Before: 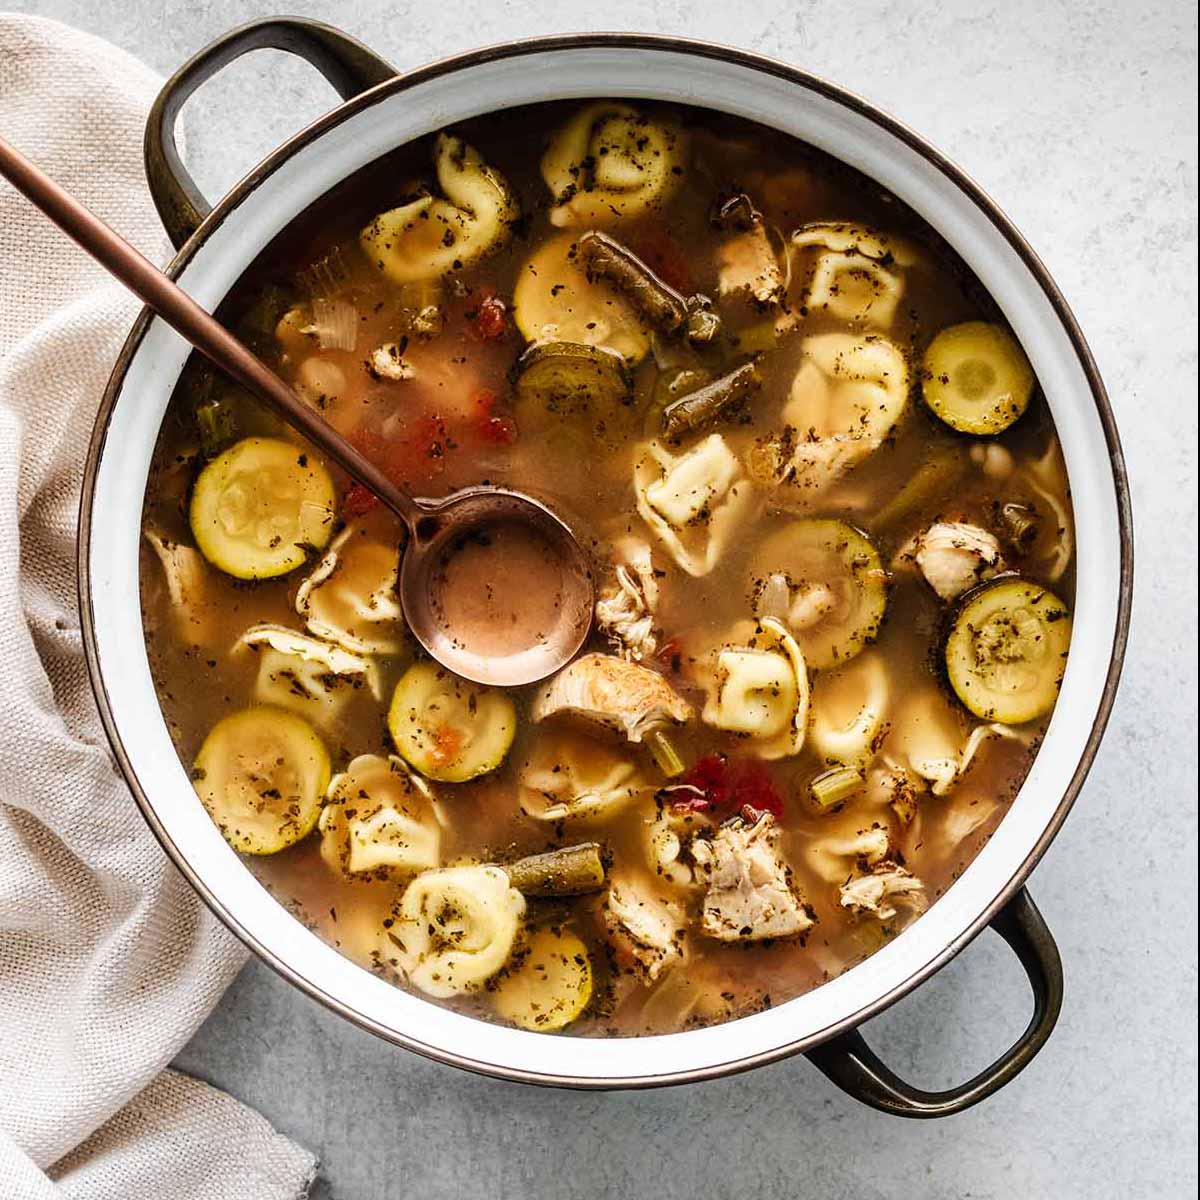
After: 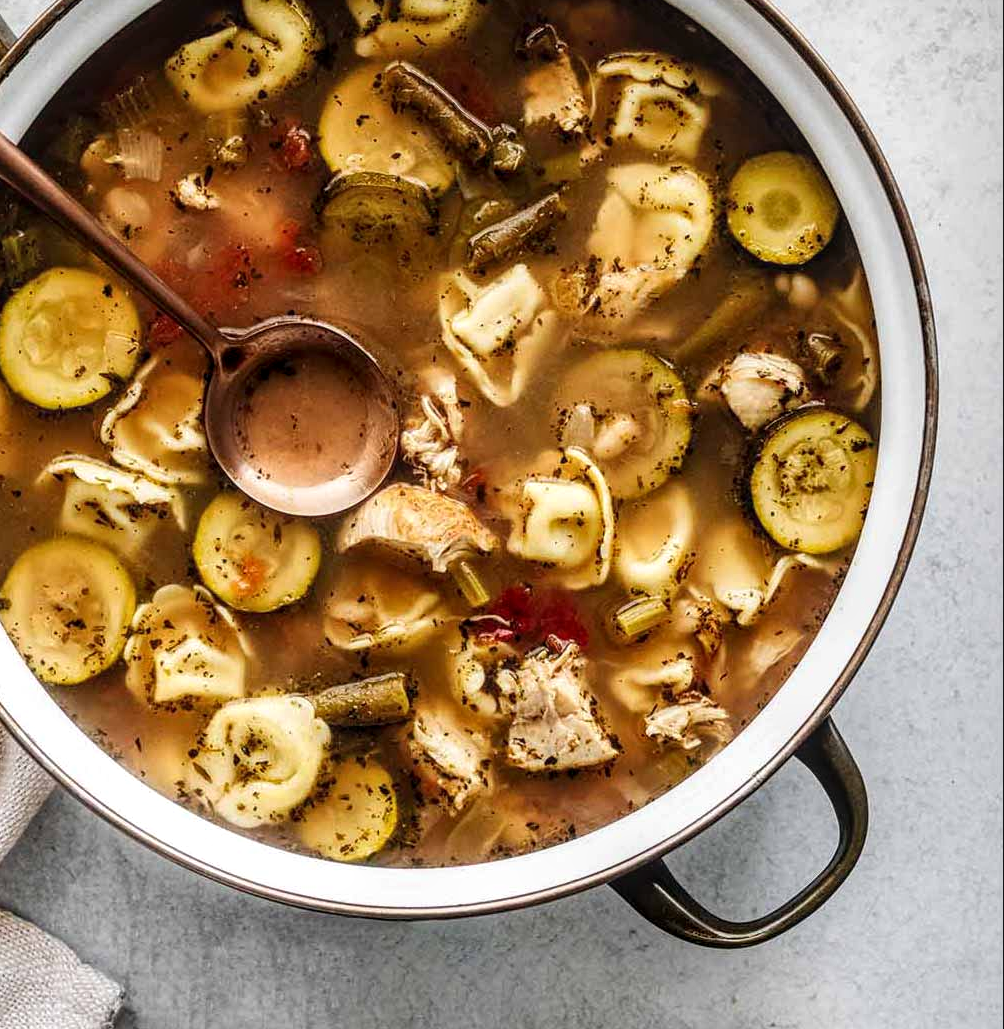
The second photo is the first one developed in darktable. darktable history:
local contrast: on, module defaults
crop: left 16.315%, top 14.246%
